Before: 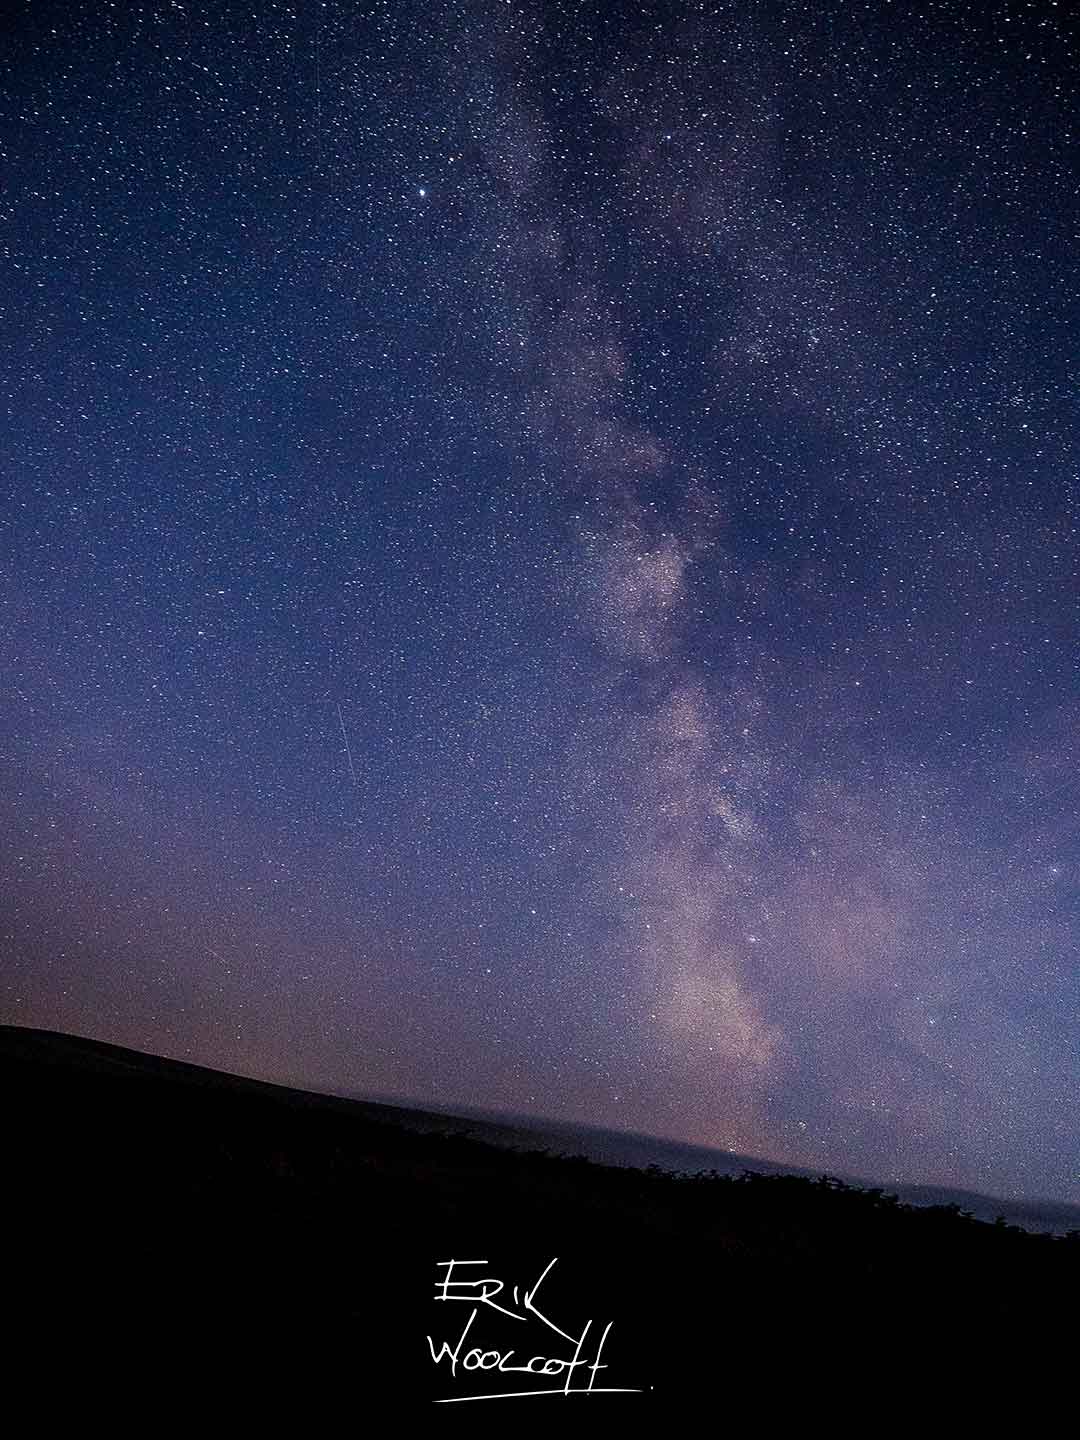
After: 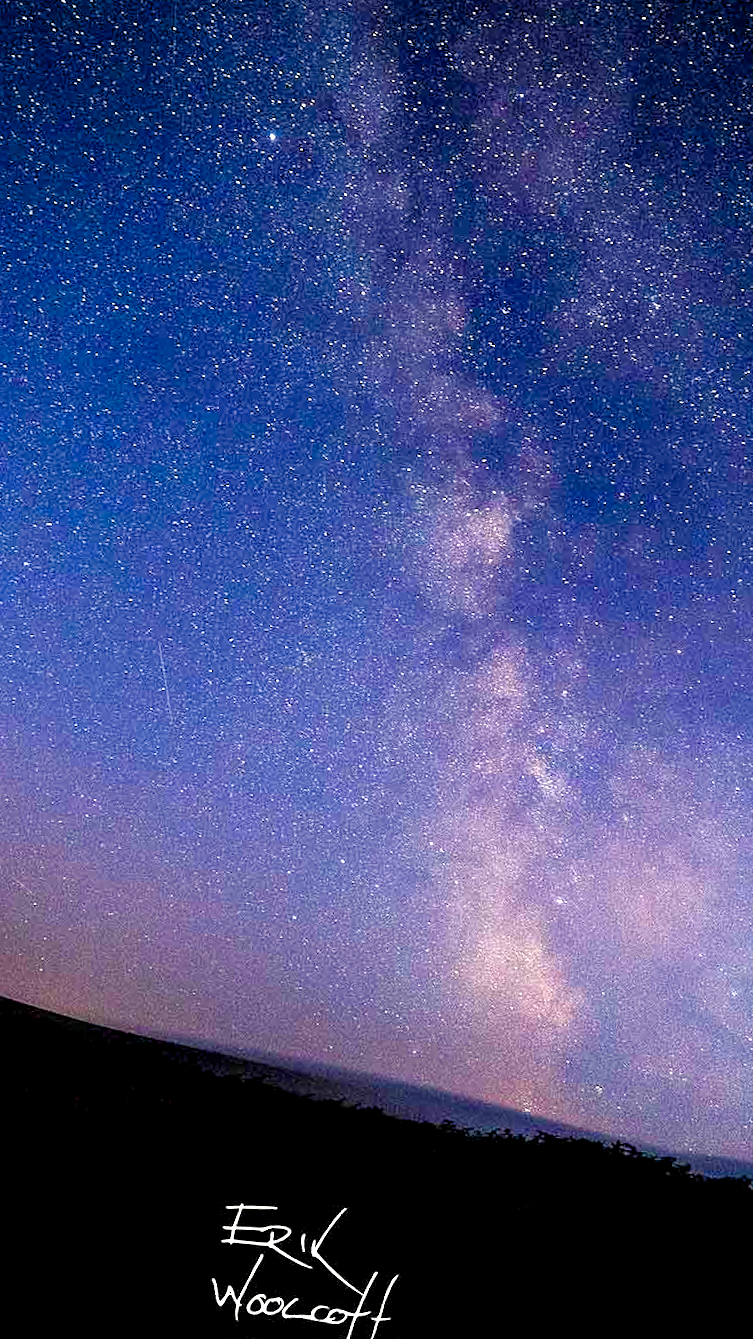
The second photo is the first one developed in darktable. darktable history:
crop and rotate: angle -3.27°, left 14.277%, top 0.028%, right 10.766%, bottom 0.028%
color balance rgb: shadows lift › chroma 1%, shadows lift › hue 240.84°, highlights gain › chroma 2%, highlights gain › hue 73.2°, global offset › luminance -0.5%, perceptual saturation grading › global saturation 20%, perceptual saturation grading › highlights -25%, perceptual saturation grading › shadows 50%, global vibrance 15%
exposure: black level correction 0, exposure 1.2 EV, compensate highlight preservation false
